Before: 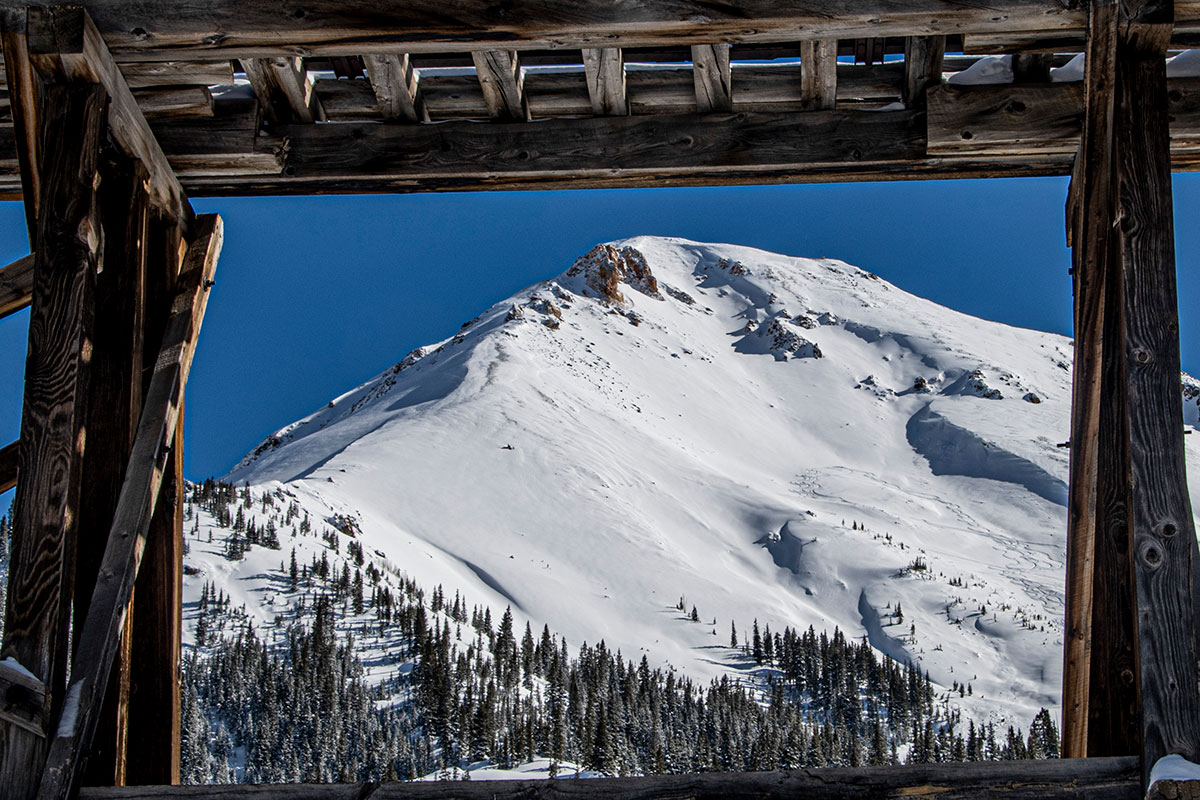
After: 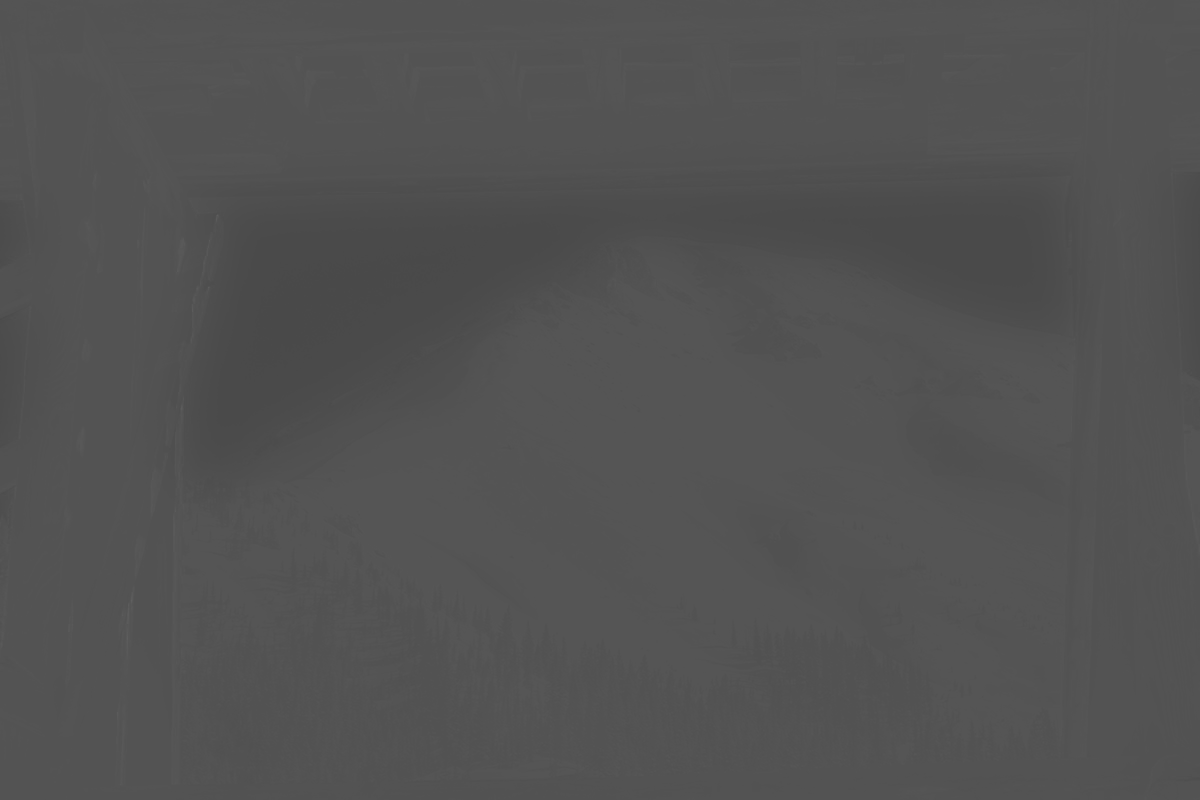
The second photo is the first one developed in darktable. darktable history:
monochrome: a -74.22, b 78.2
exposure: exposure -0.157 EV, compensate highlight preservation false
contrast brightness saturation: contrast -0.99, brightness -0.17, saturation 0.75
local contrast: mode bilateral grid, contrast 20, coarseness 50, detail 120%, midtone range 0.2
tone equalizer: -8 EV -1.84 EV, -7 EV -1.16 EV, -6 EV -1.62 EV, smoothing diameter 25%, edges refinement/feathering 10, preserve details guided filter
tone curve: curves: ch0 [(0, 0) (0.003, 0.06) (0.011, 0.059) (0.025, 0.065) (0.044, 0.076) (0.069, 0.088) (0.1, 0.102) (0.136, 0.116) (0.177, 0.137) (0.224, 0.169) (0.277, 0.214) (0.335, 0.271) (0.399, 0.356) (0.468, 0.459) (0.543, 0.579) (0.623, 0.705) (0.709, 0.823) (0.801, 0.918) (0.898, 0.963) (1, 1)], preserve colors none
shadows and highlights: on, module defaults
